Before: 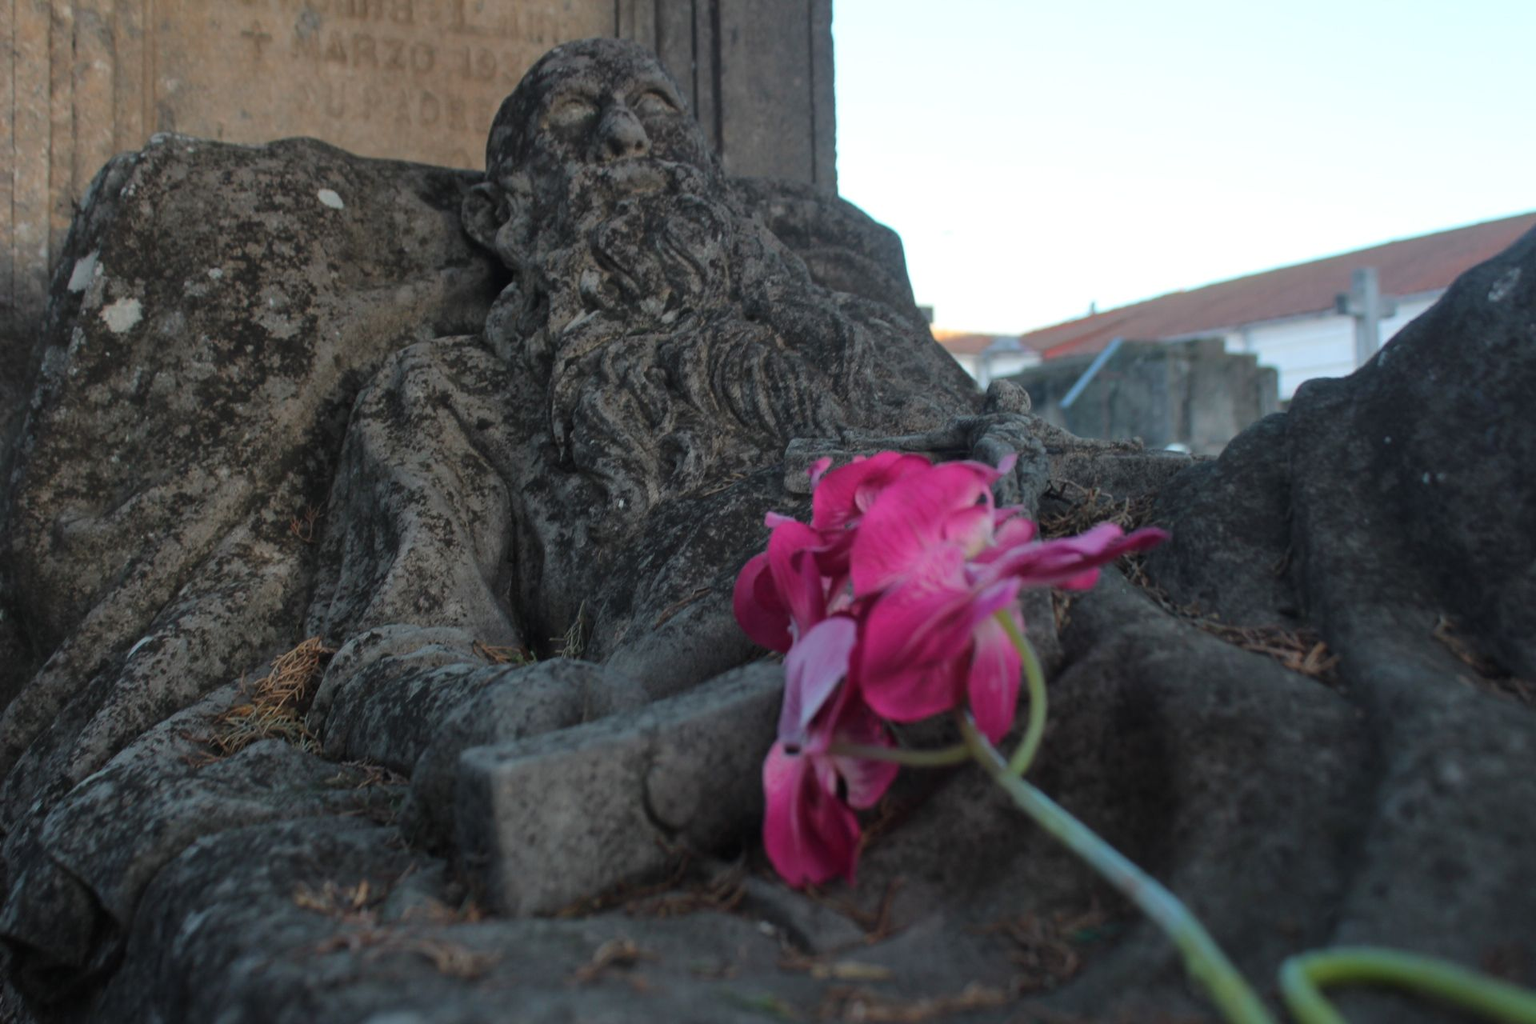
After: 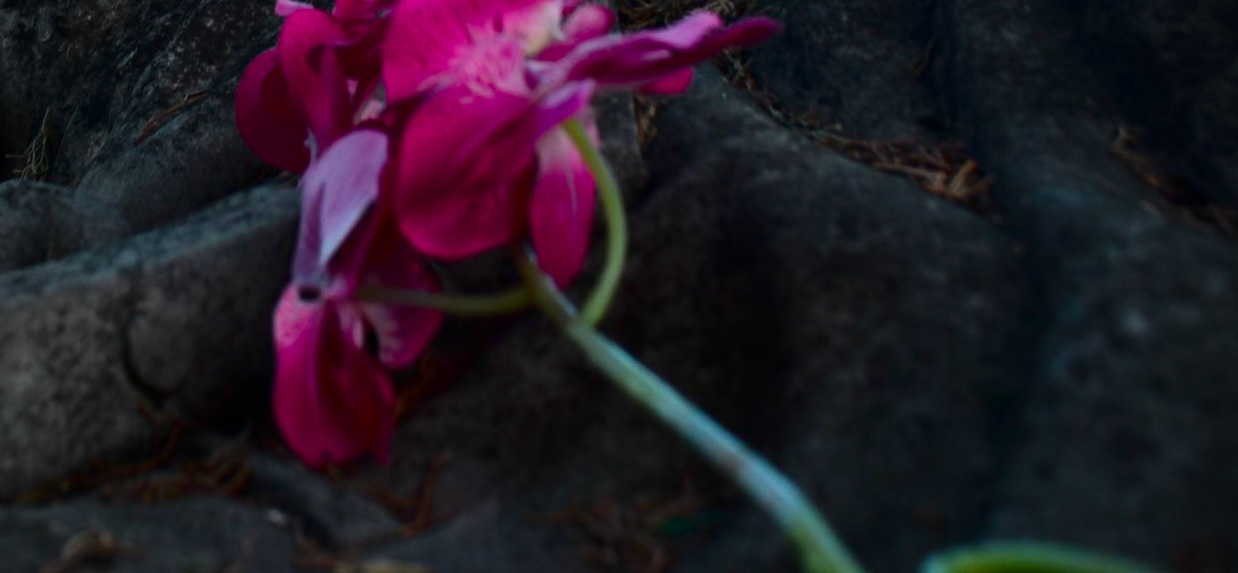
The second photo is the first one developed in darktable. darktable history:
contrast brightness saturation: contrast 0.22, brightness -0.19, saturation 0.24
vignetting: on, module defaults
shadows and highlights: shadows 29.32, highlights -29.32, low approximation 0.01, soften with gaussian
crop and rotate: left 35.509%, top 50.238%, bottom 4.934%
